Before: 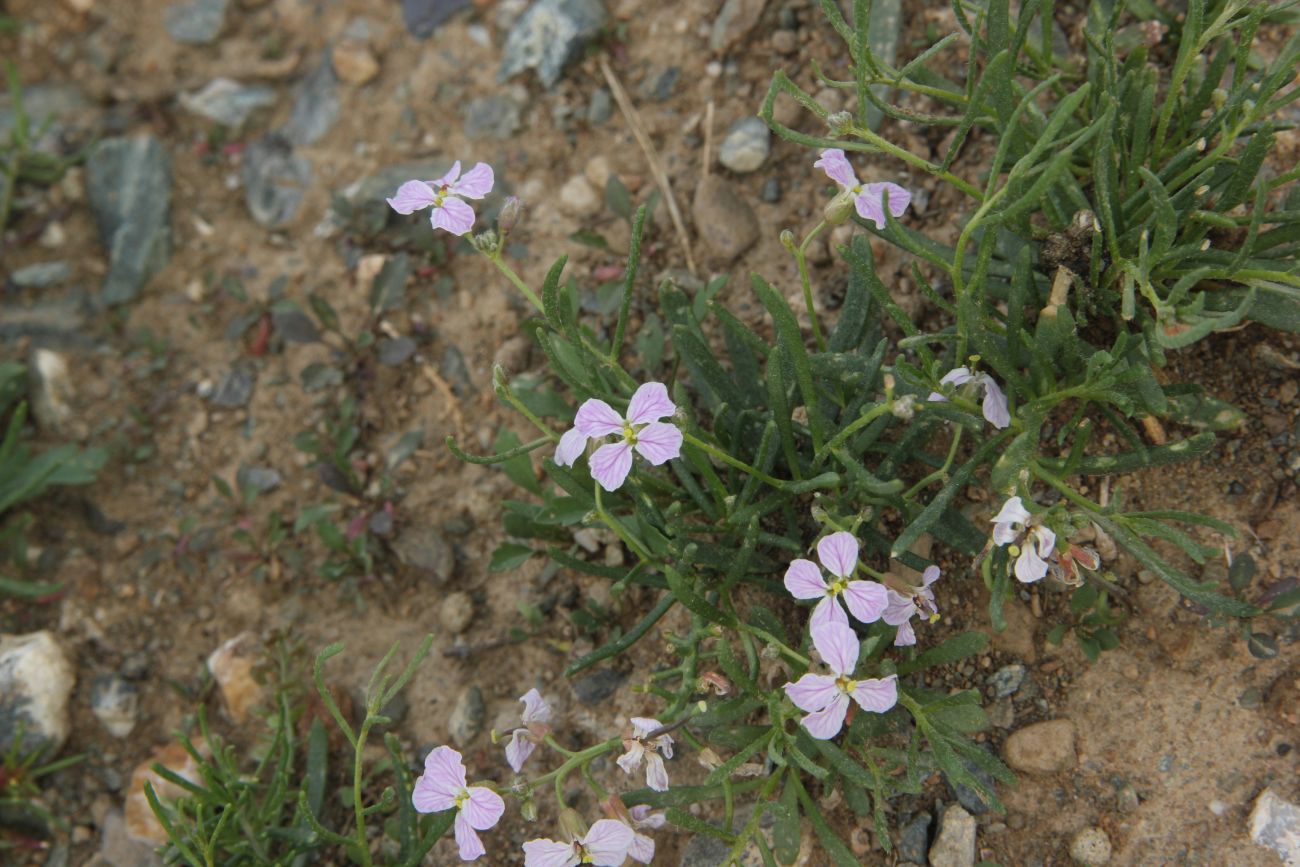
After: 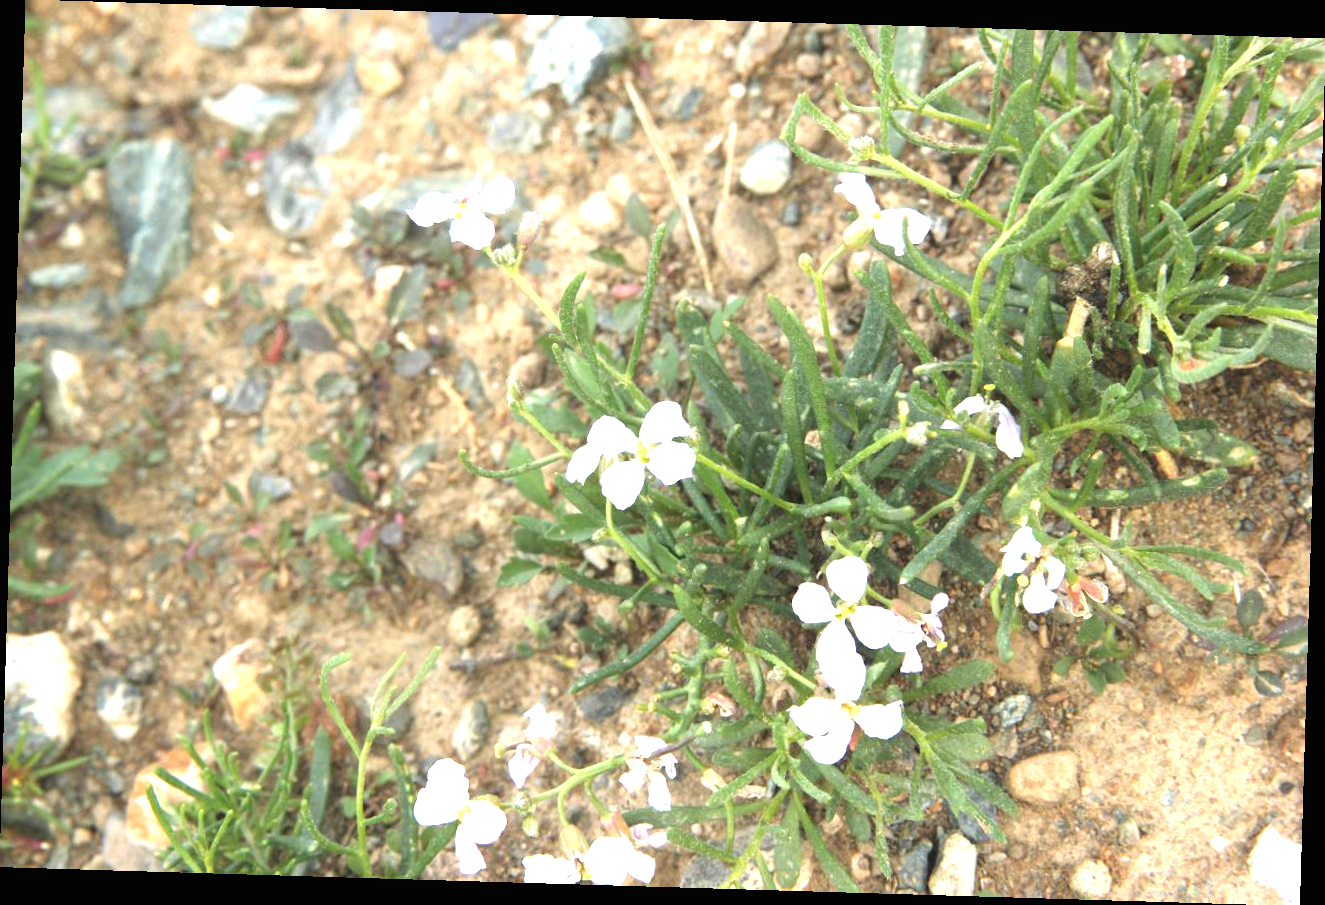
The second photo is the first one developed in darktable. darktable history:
rotate and perspective: rotation 1.72°, automatic cropping off
exposure: black level correction 0, exposure 1.388 EV, compensate exposure bias true, compensate highlight preservation false
